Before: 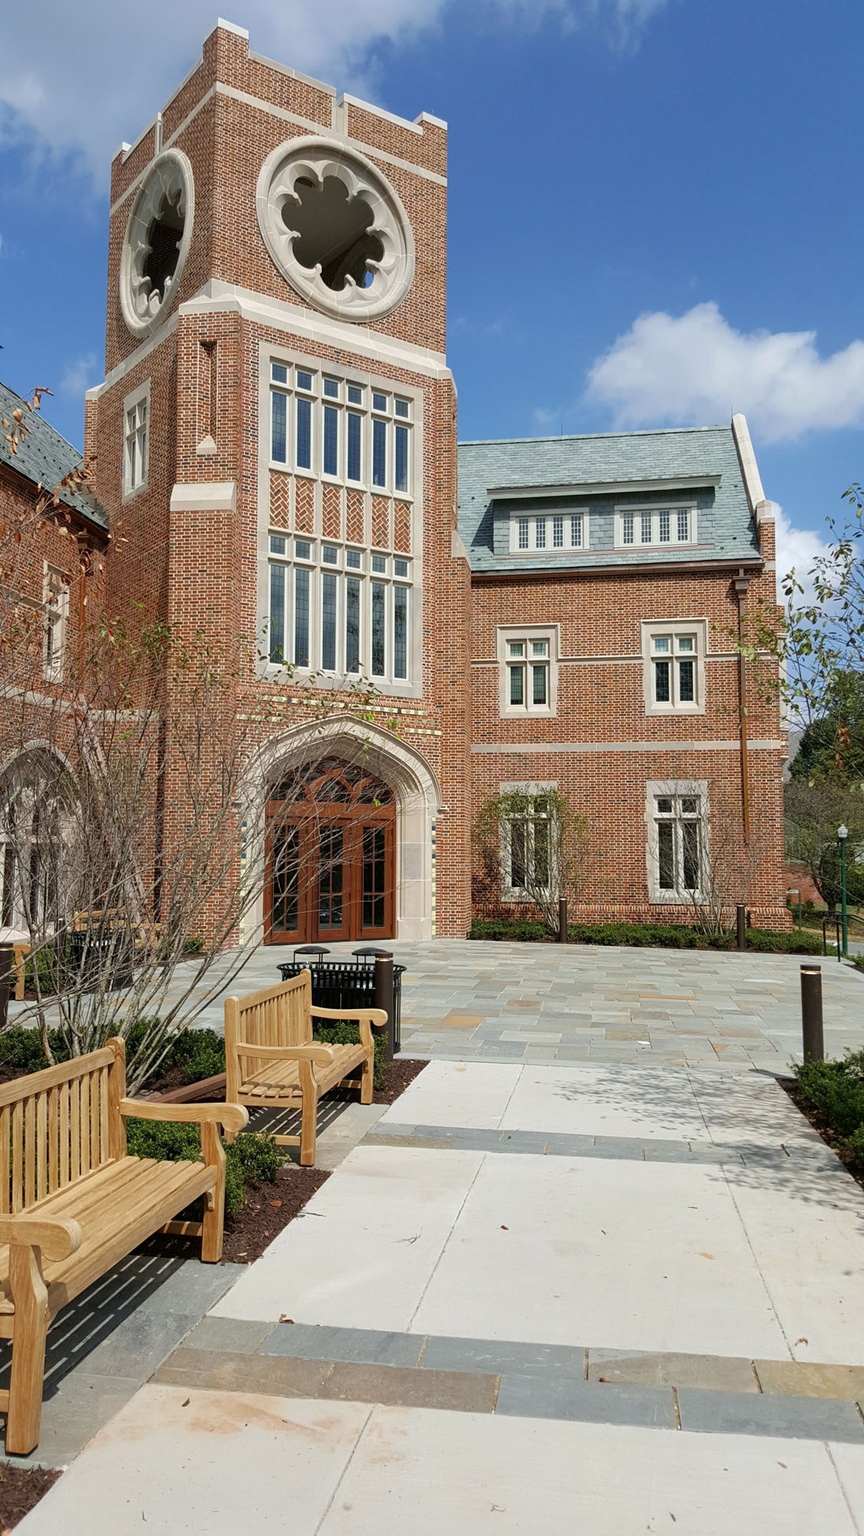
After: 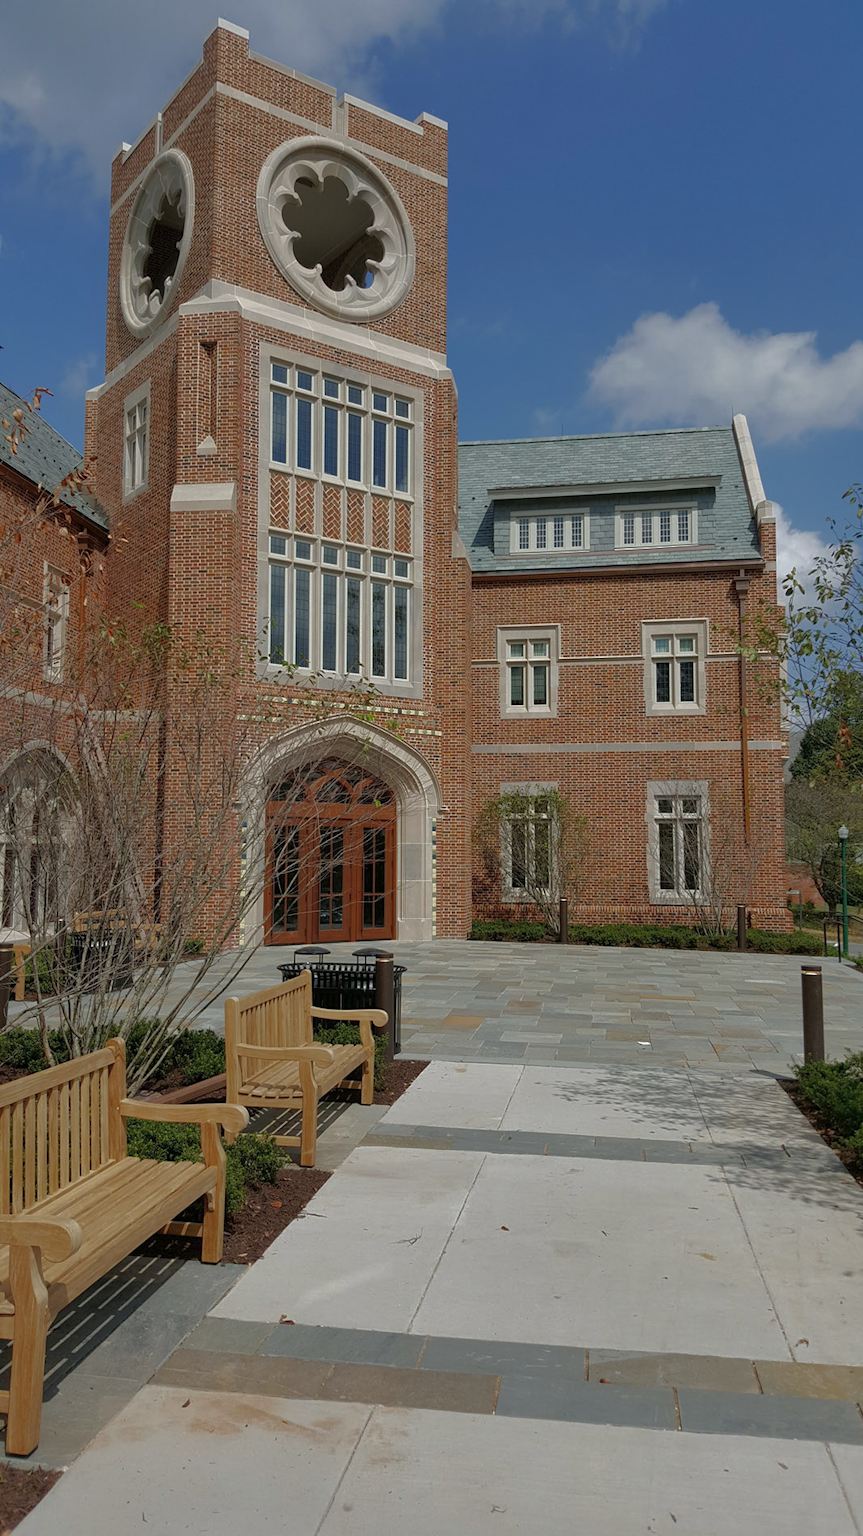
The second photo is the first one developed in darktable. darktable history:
shadows and highlights: on, module defaults
base curve: curves: ch0 [(0, 0) (0.826, 0.587) (1, 1)]
